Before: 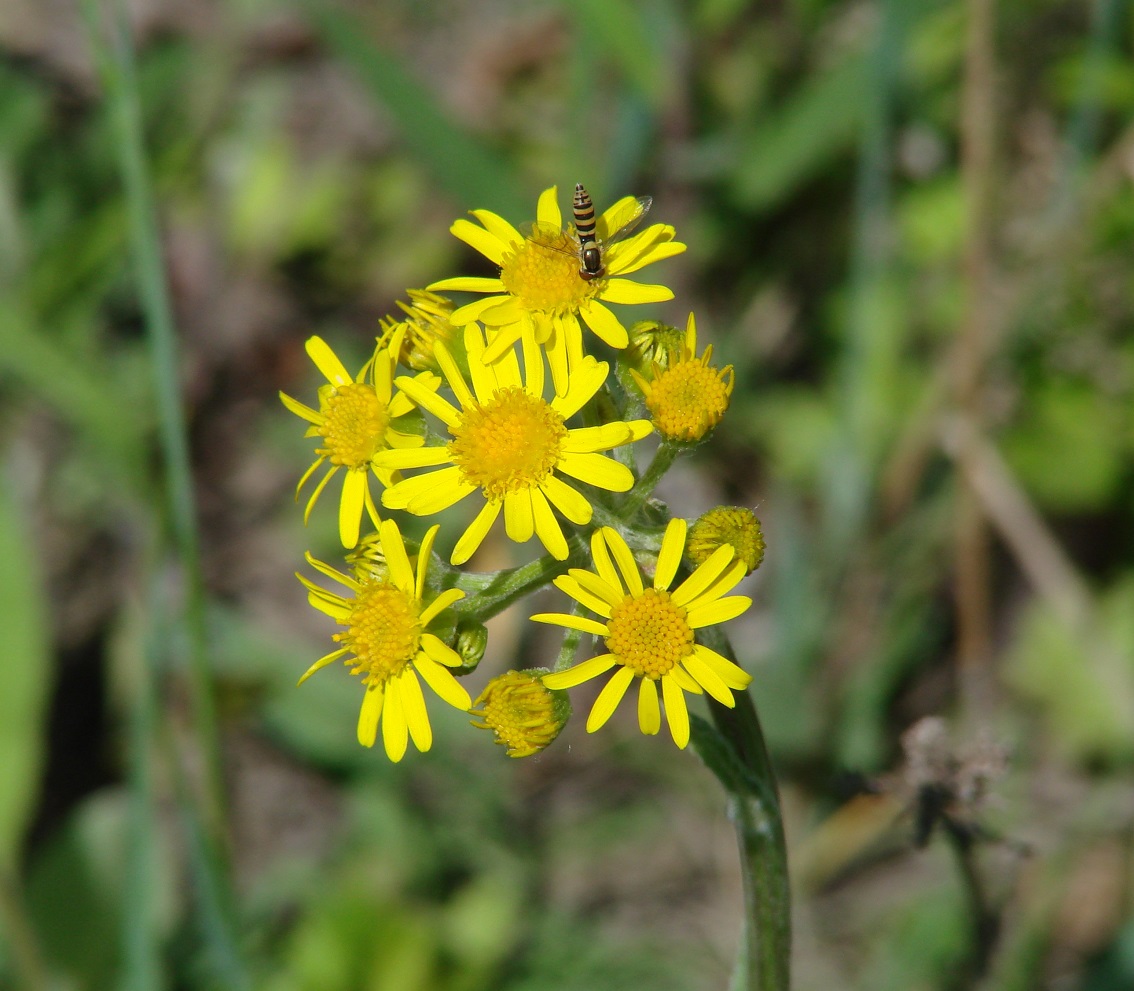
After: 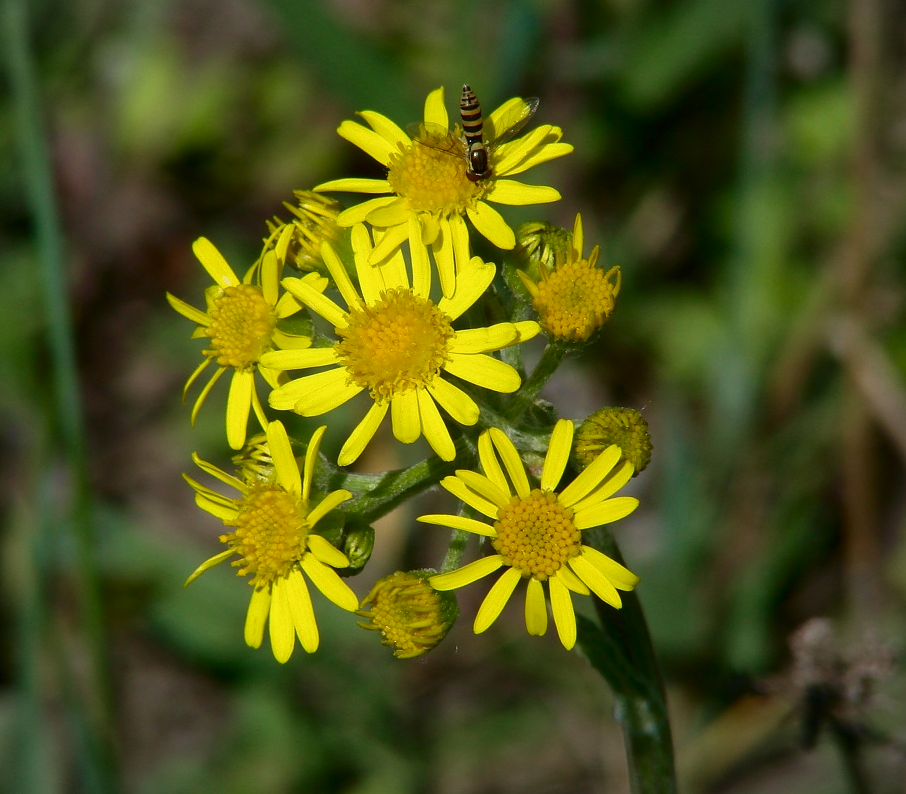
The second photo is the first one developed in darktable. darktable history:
crop and rotate: left 10.061%, top 10.071%, right 10.033%, bottom 9.776%
vignetting: fall-off start 99.26%, fall-off radius 71.11%, brightness -0.214, width/height ratio 1.172
color correction: highlights b* -0.057, saturation 0.8
contrast brightness saturation: brightness -0.25, saturation 0.202
velvia: strength 26.73%
